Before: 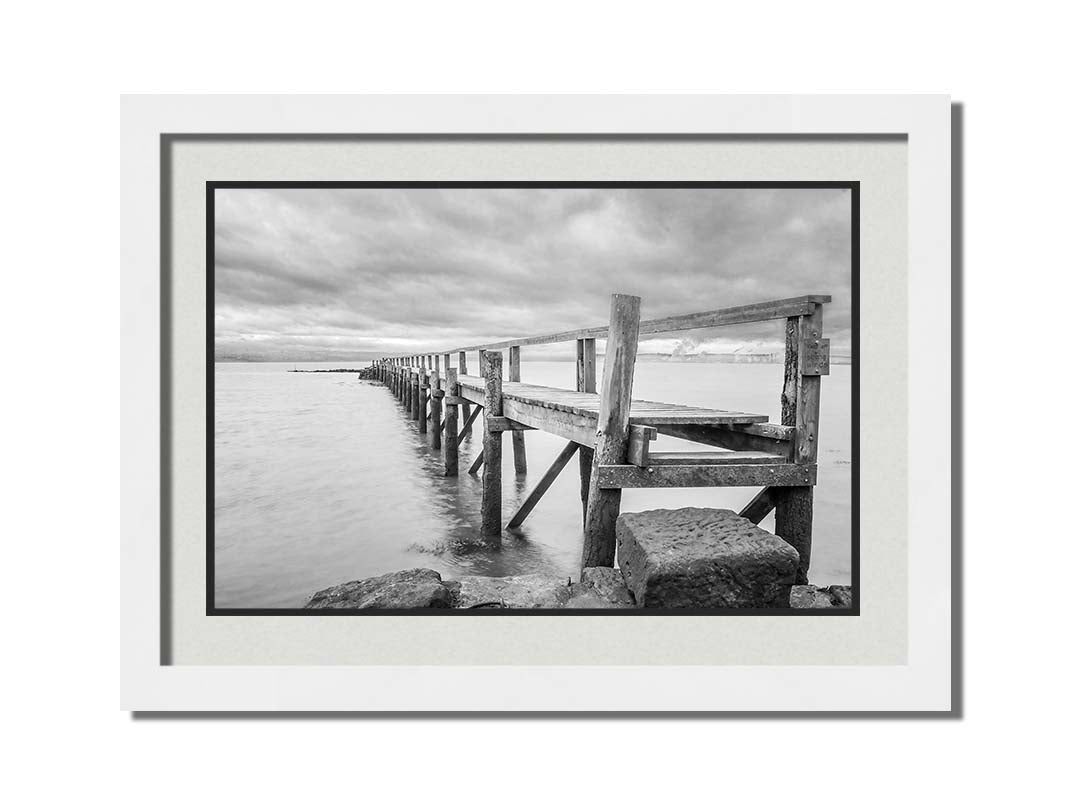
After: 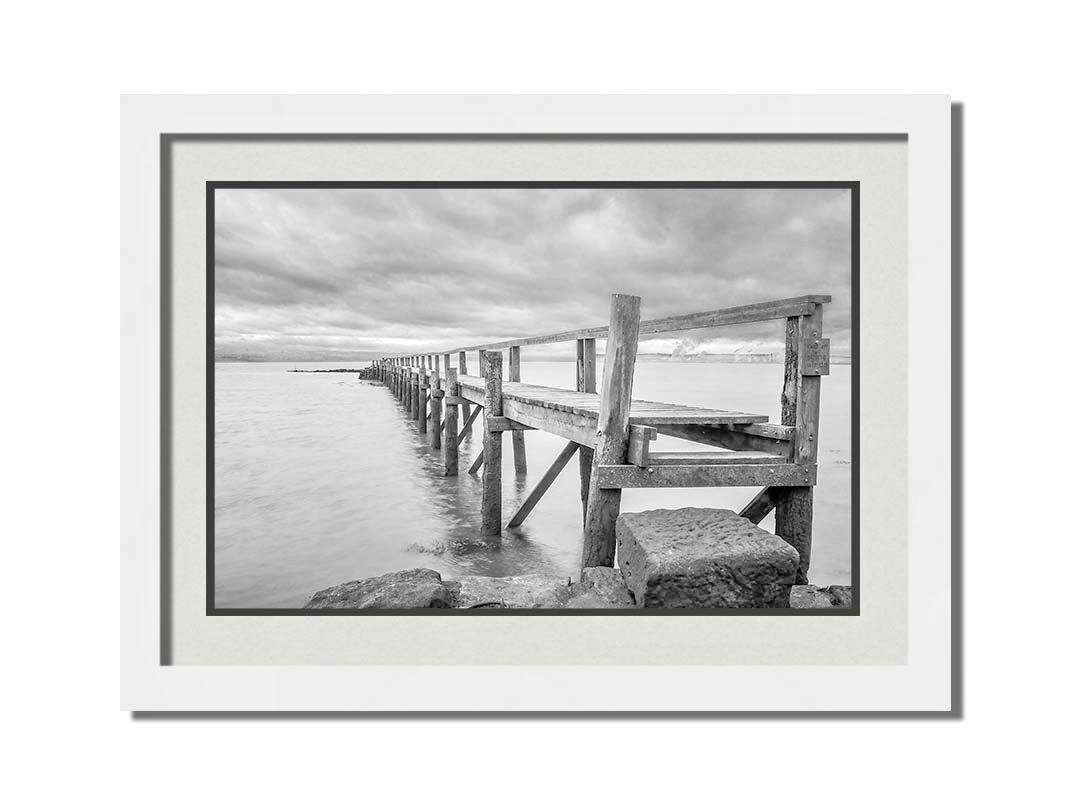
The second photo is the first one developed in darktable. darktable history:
tone equalizer: -7 EV 0.15 EV, -6 EV 0.6 EV, -5 EV 1.15 EV, -4 EV 1.33 EV, -3 EV 1.15 EV, -2 EV 0.6 EV, -1 EV 0.15 EV, mask exposure compensation -0.5 EV
color zones: curves: ch1 [(0.24, 0.629) (0.75, 0.5)]; ch2 [(0.255, 0.454) (0.745, 0.491)], mix 102.12%
